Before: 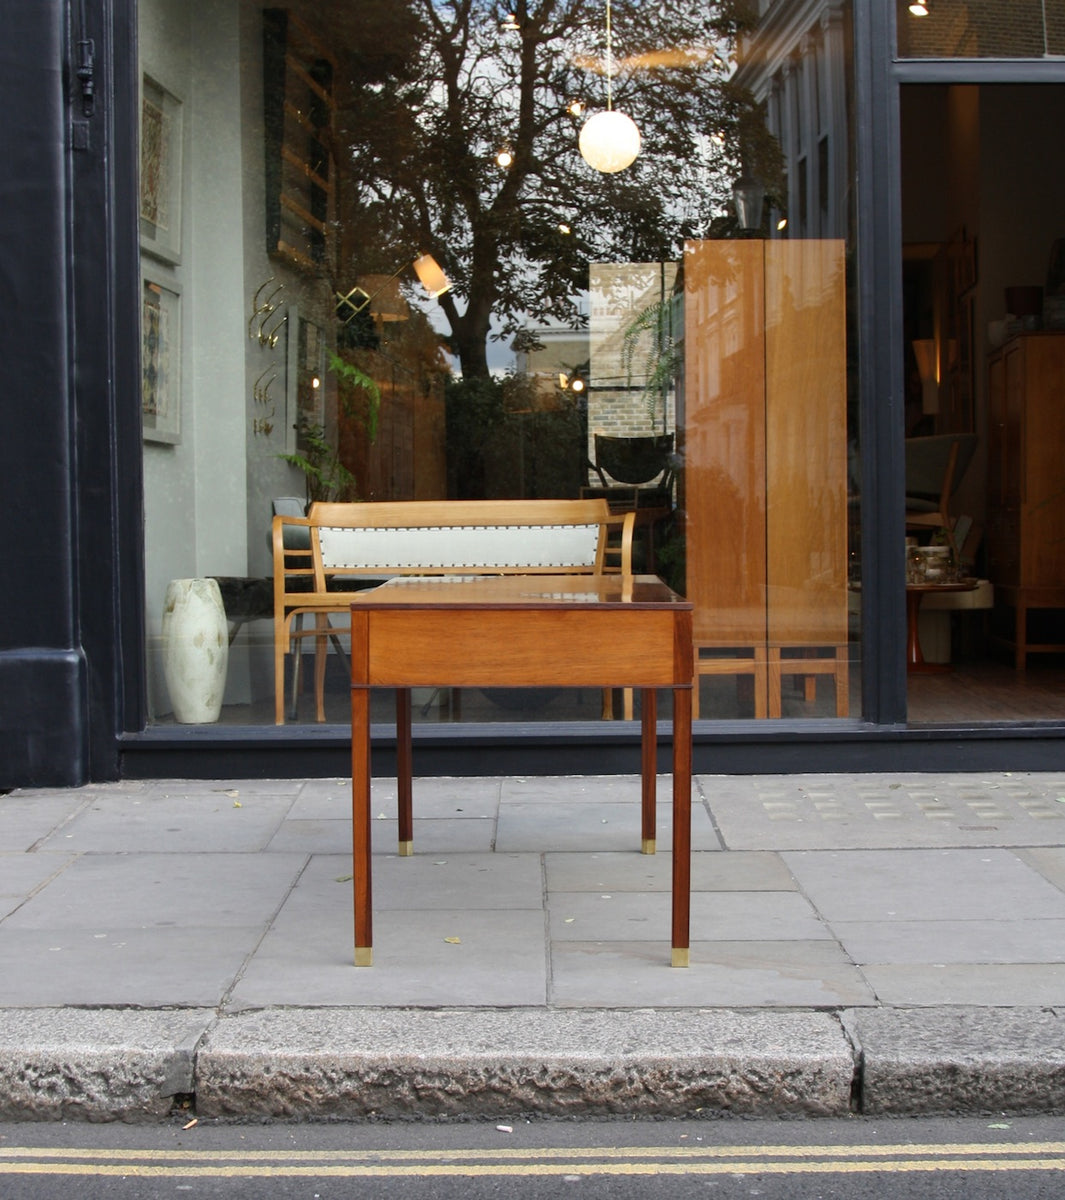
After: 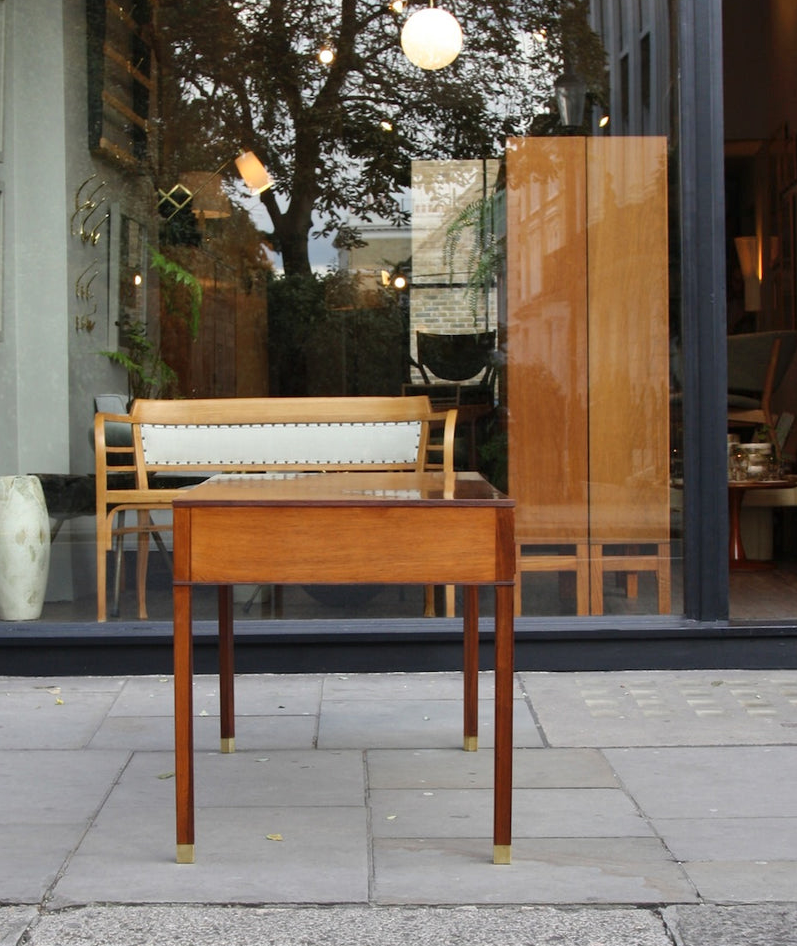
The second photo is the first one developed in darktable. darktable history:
shadows and highlights: soften with gaussian
crop: left 16.768%, top 8.653%, right 8.362%, bottom 12.485%
